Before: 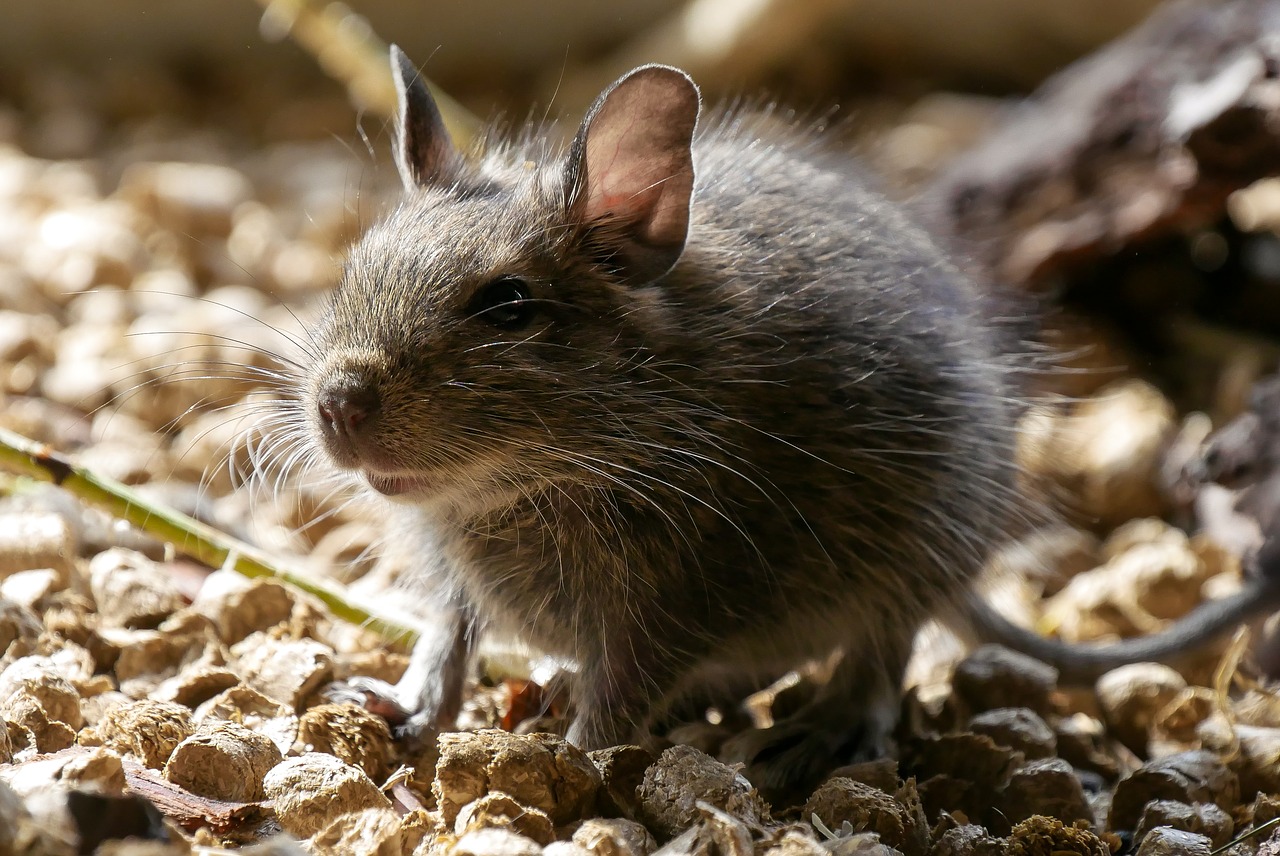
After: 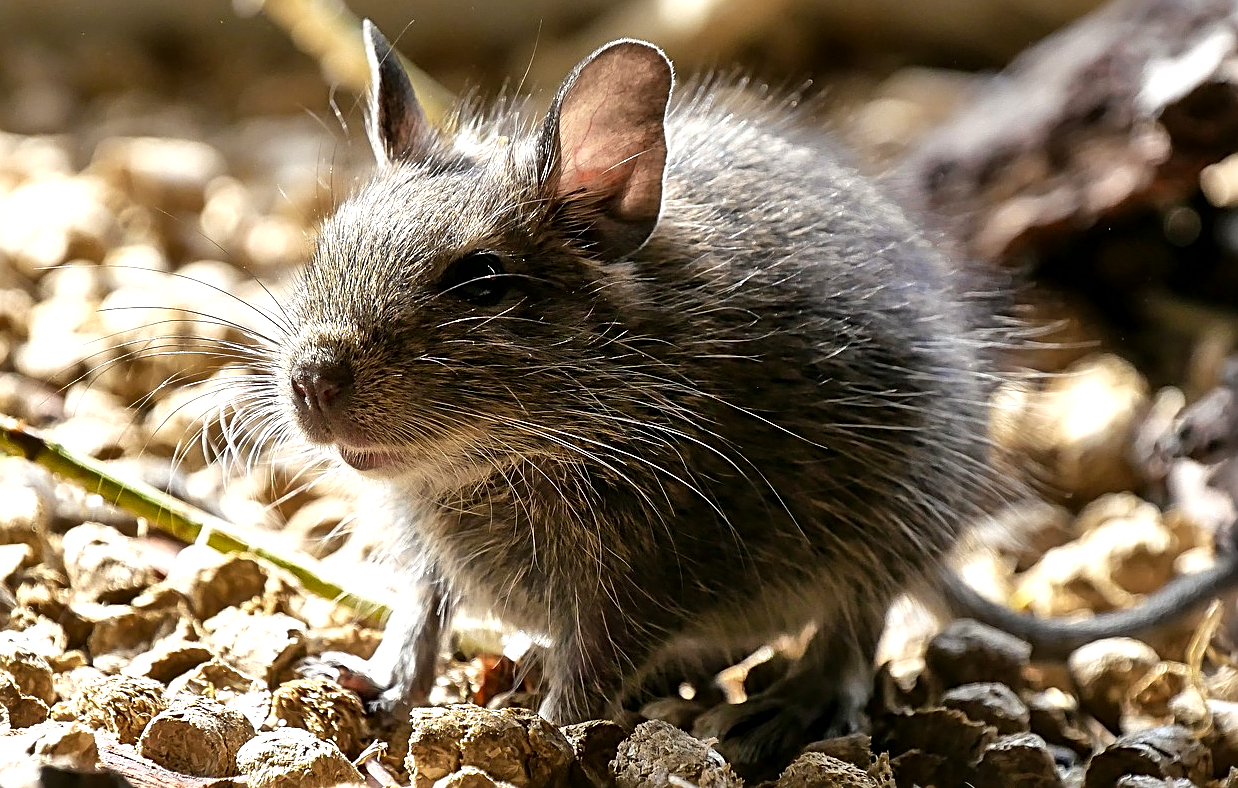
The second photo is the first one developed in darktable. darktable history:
sharpen: radius 2.585, amount 0.688
exposure: black level correction 0.001, exposure 0.193 EV, compensate highlight preservation false
crop: left 2.126%, top 2.926%, right 1.081%, bottom 4.961%
shadows and highlights: soften with gaussian
local contrast: mode bilateral grid, contrast 10, coarseness 25, detail 115%, midtone range 0.2
tone equalizer: -8 EV -0.444 EV, -7 EV -0.37 EV, -6 EV -0.347 EV, -5 EV -0.257 EV, -3 EV 0.224 EV, -2 EV 0.343 EV, -1 EV 0.368 EV, +0 EV 0.391 EV
